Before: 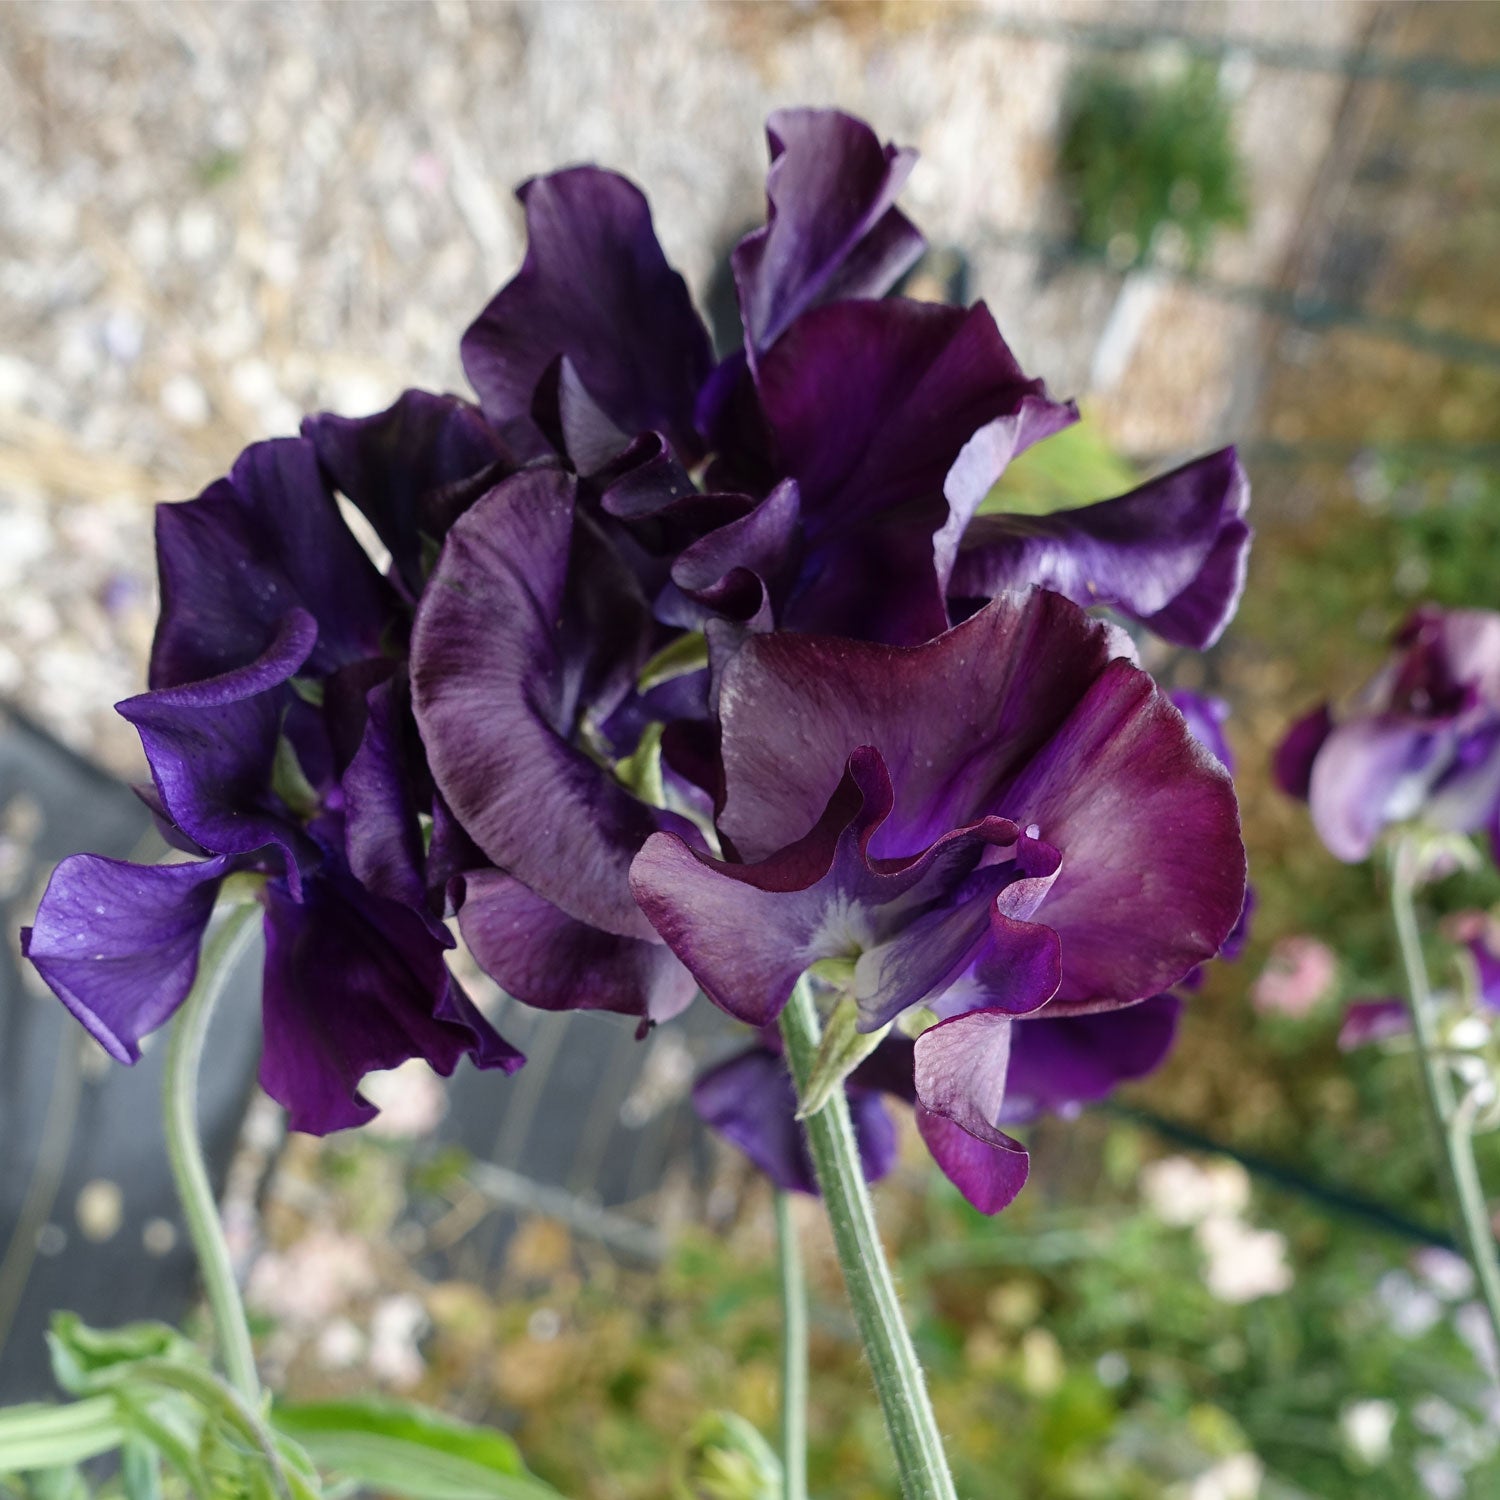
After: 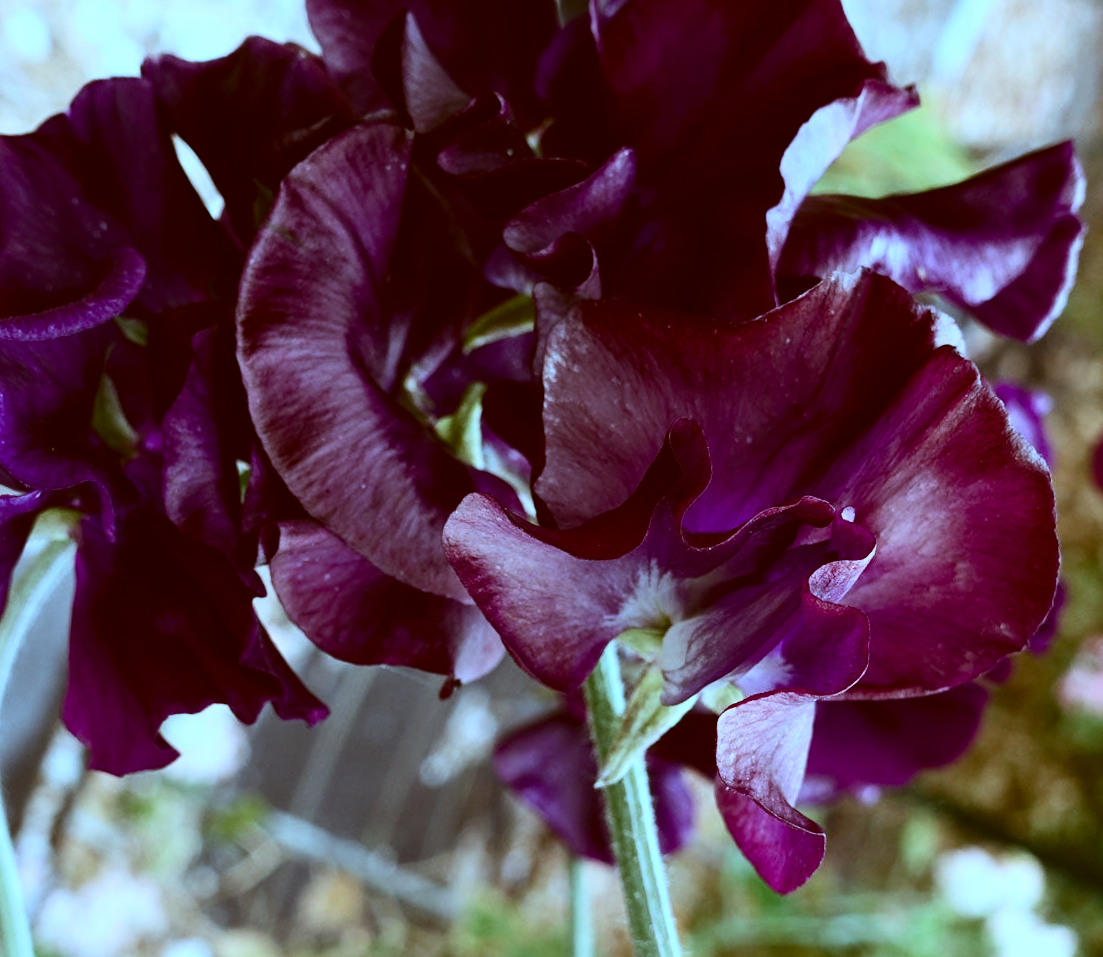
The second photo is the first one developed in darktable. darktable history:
color calibration: illuminant custom, x 0.373, y 0.388, temperature 4269.97 K
crop and rotate: angle -3.37°, left 9.79%, top 20.73%, right 12.42%, bottom 11.82%
exposure: exposure 0 EV, compensate highlight preservation false
color correction: highlights a* -14.62, highlights b* -16.22, shadows a* 10.12, shadows b* 29.4
contrast brightness saturation: contrast 0.28
